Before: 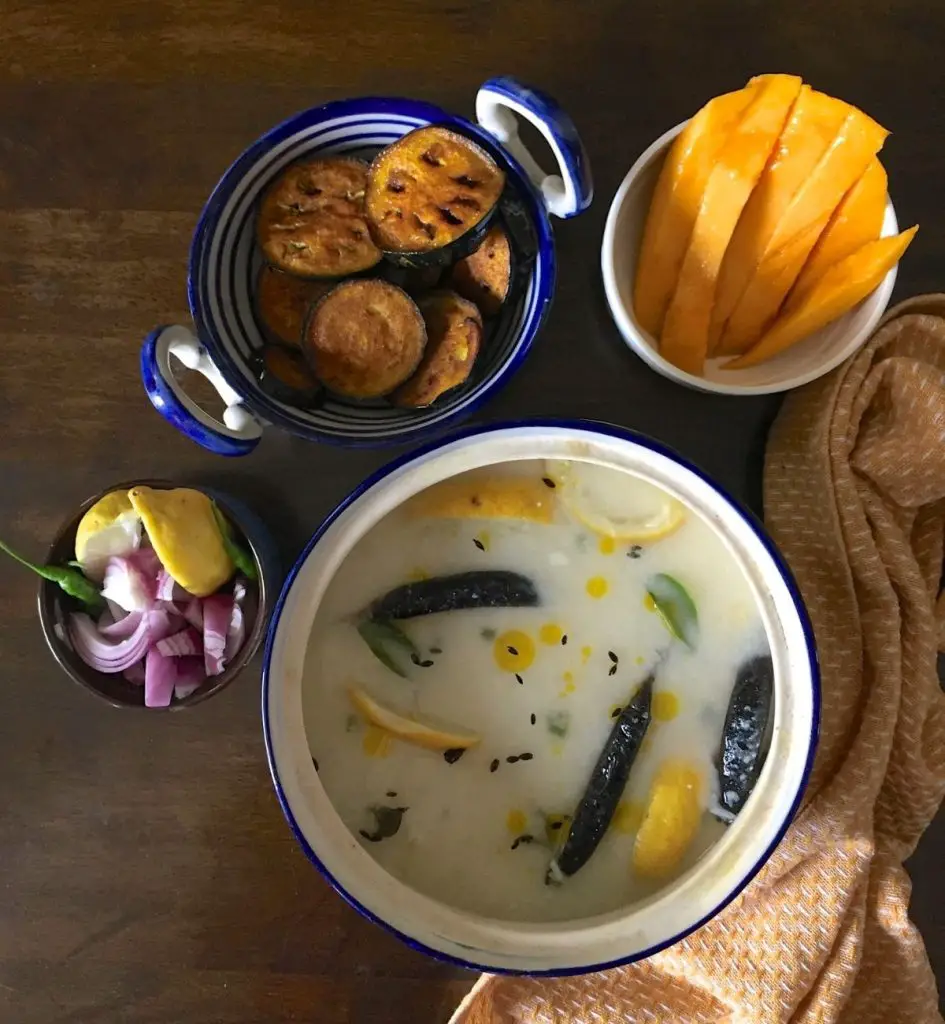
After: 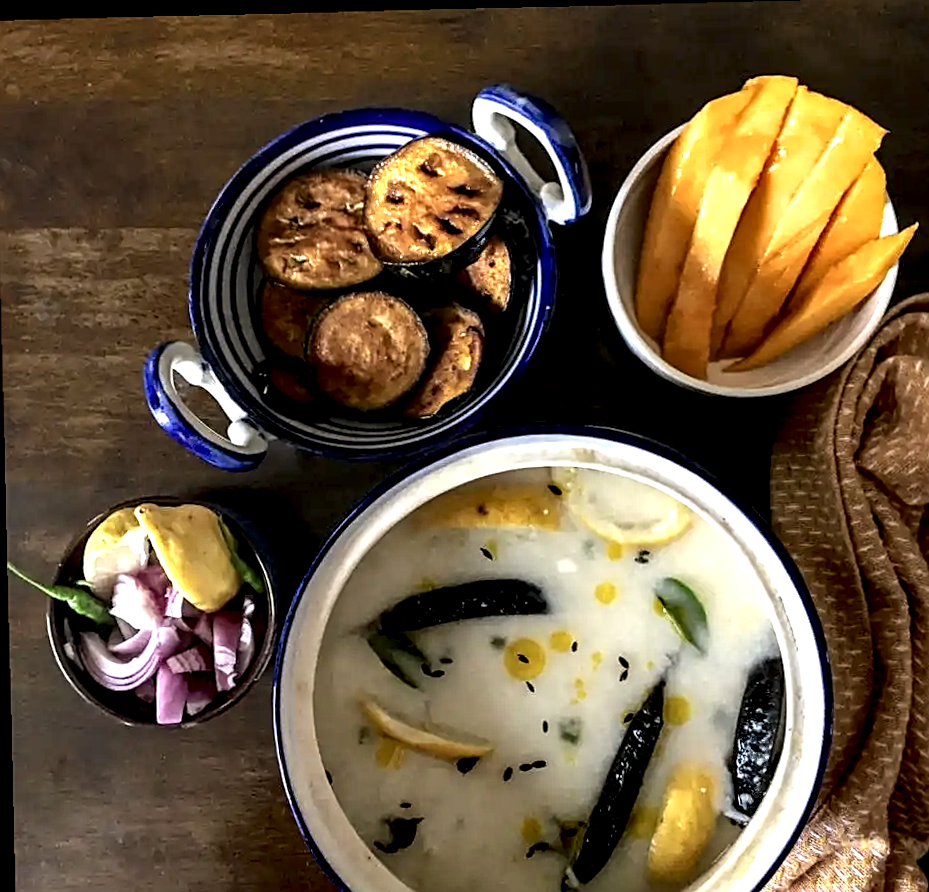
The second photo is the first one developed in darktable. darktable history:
sharpen: on, module defaults
local contrast: shadows 185%, detail 225%
crop and rotate: angle 0.2°, left 0.275%, right 3.127%, bottom 14.18%
rotate and perspective: rotation -1.24°, automatic cropping off
